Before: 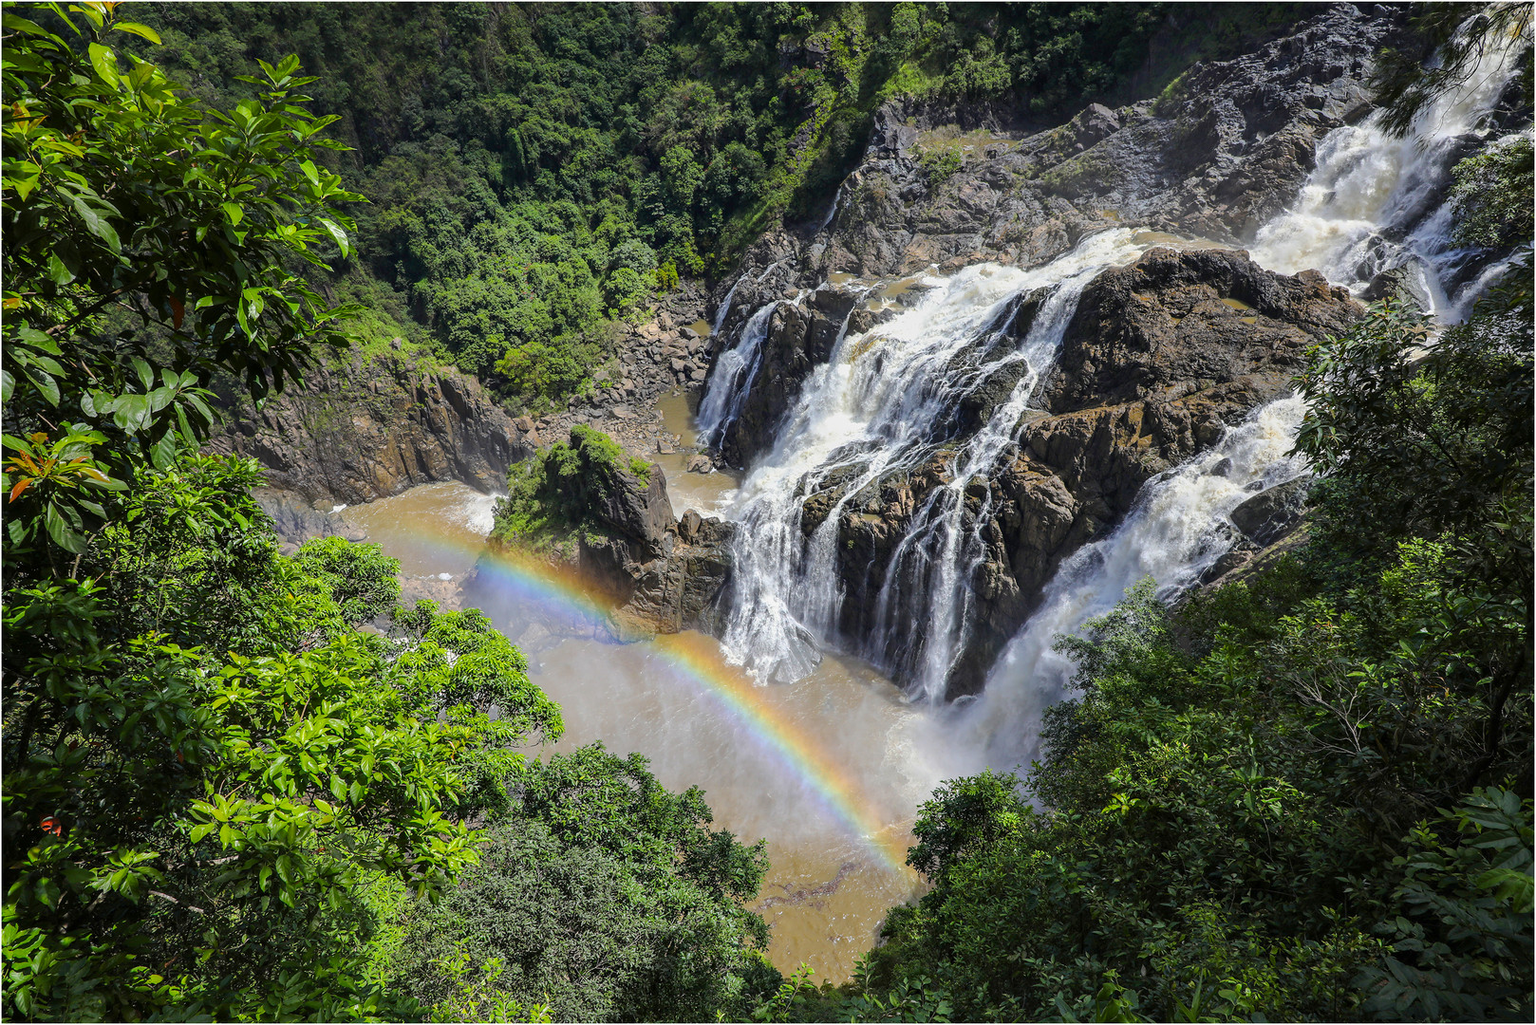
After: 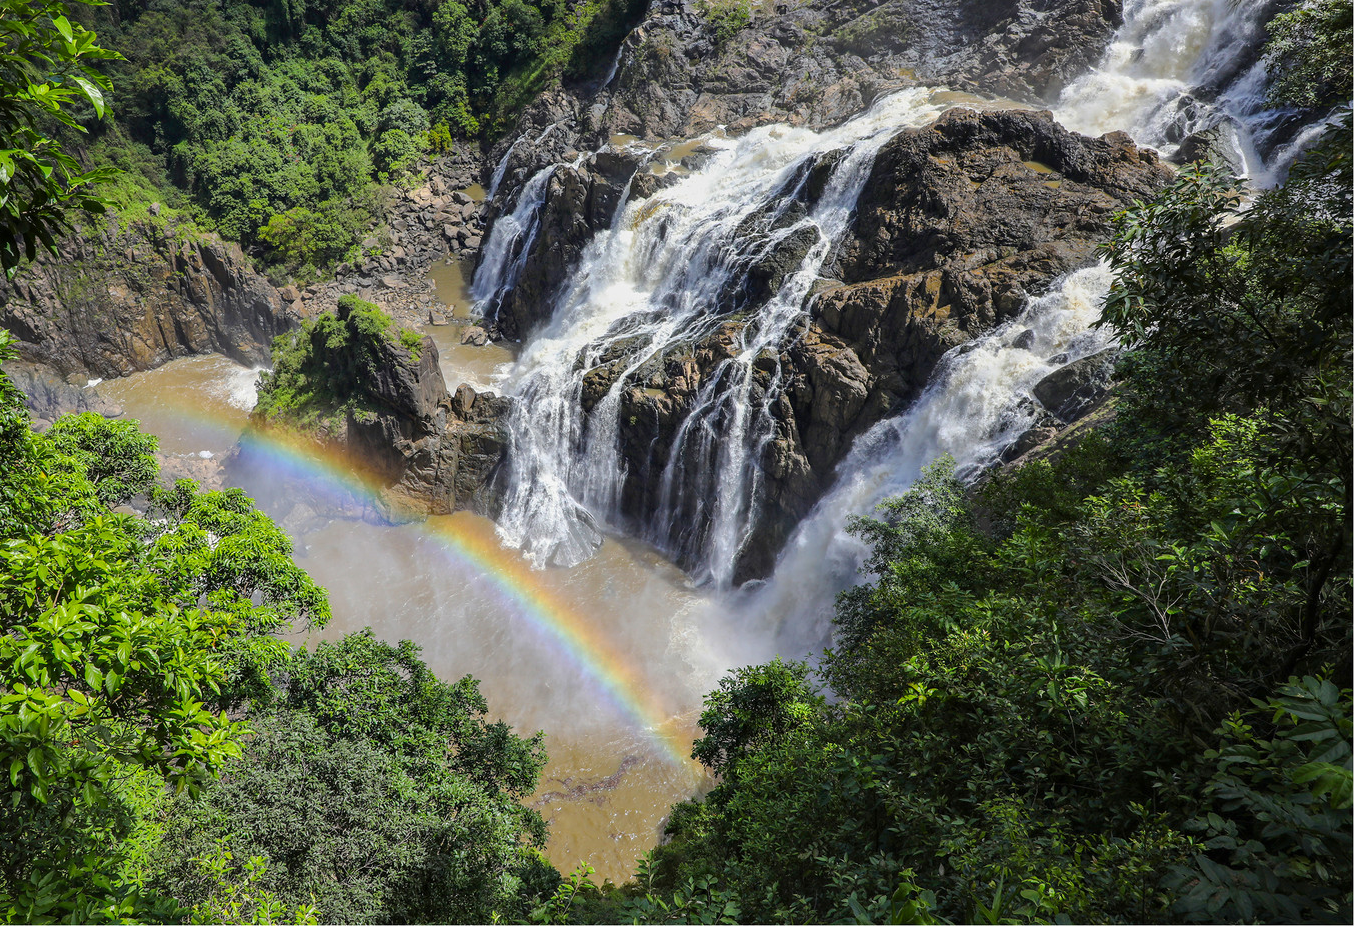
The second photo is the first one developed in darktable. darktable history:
crop: left 16.286%, top 14.199%
